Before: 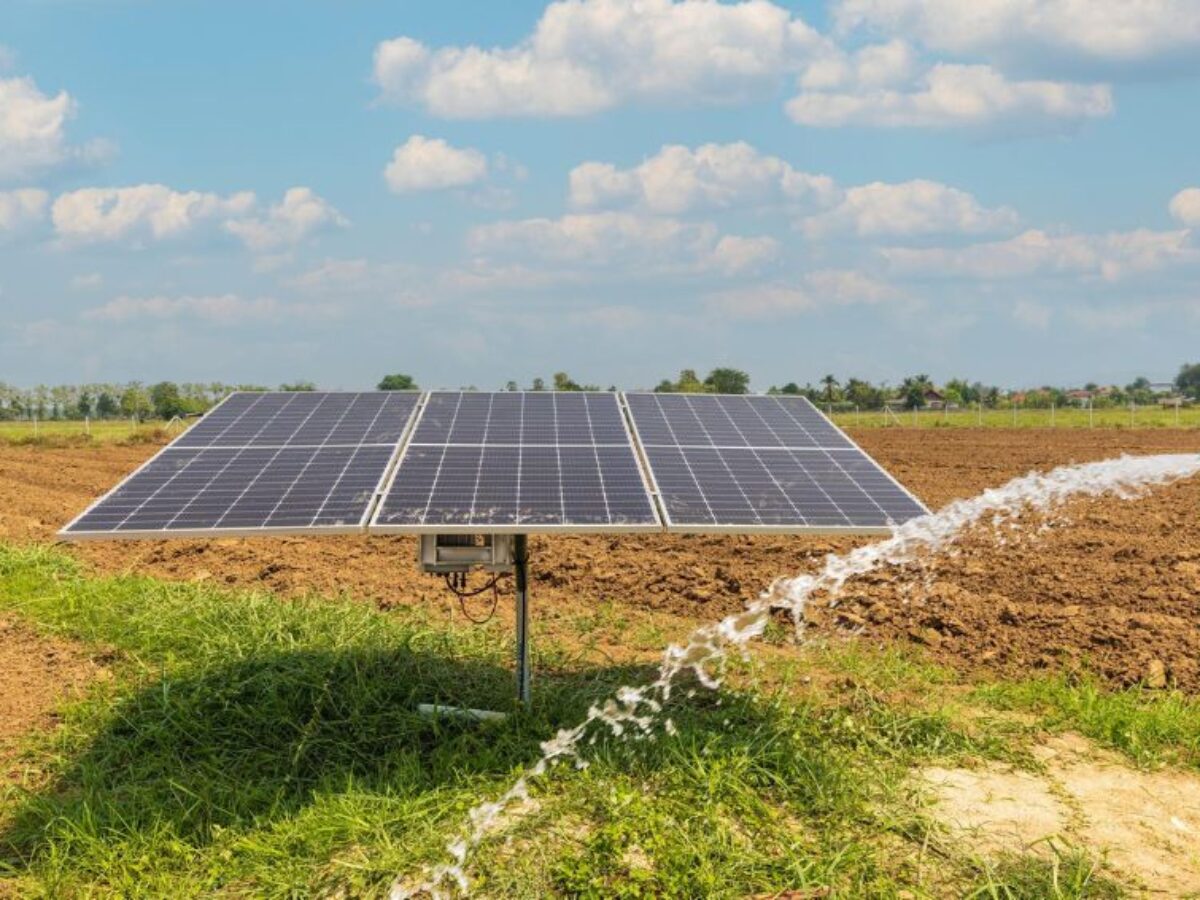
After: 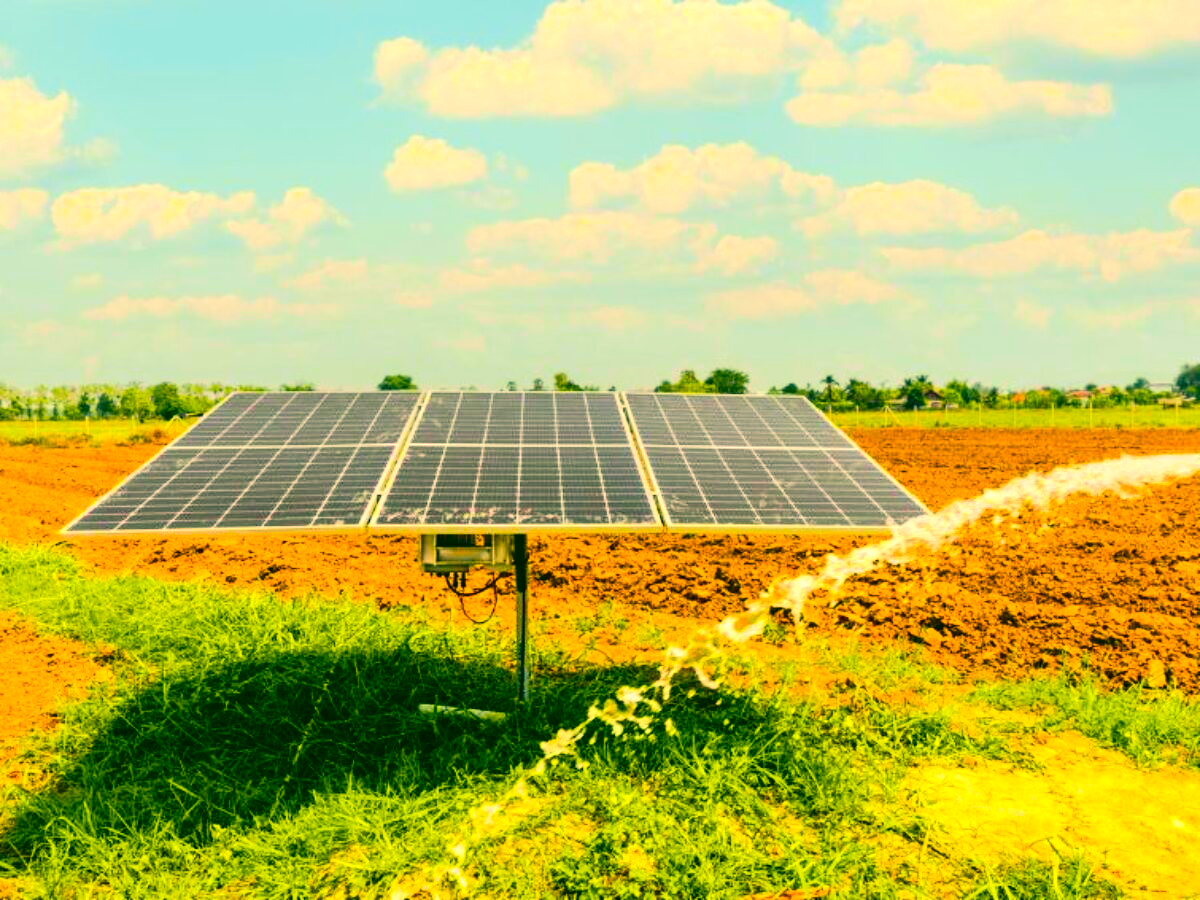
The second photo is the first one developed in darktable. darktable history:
tone curve: curves: ch0 [(0, 0.012) (0.144, 0.137) (0.326, 0.386) (0.489, 0.573) (0.656, 0.763) (0.849, 0.902) (1, 0.974)]; ch1 [(0, 0) (0.366, 0.367) (0.475, 0.453) (0.494, 0.493) (0.504, 0.497) (0.544, 0.579) (0.562, 0.619) (0.622, 0.694) (1, 1)]; ch2 [(0, 0) (0.333, 0.346) (0.375, 0.375) (0.424, 0.43) (0.476, 0.492) (0.502, 0.503) (0.533, 0.541) (0.572, 0.615) (0.605, 0.656) (0.641, 0.709) (1, 1)], color space Lab, independent channels, preserve colors none
color correction: highlights a* 5.68, highlights b* 33.41, shadows a* -25.62, shadows b* 3.69
color balance rgb: linear chroma grading › global chroma 15.096%, perceptual saturation grading › global saturation 38.741%, perceptual brilliance grading › highlights 17.516%, perceptual brilliance grading › mid-tones 30.77%, perceptual brilliance grading › shadows -30.52%
